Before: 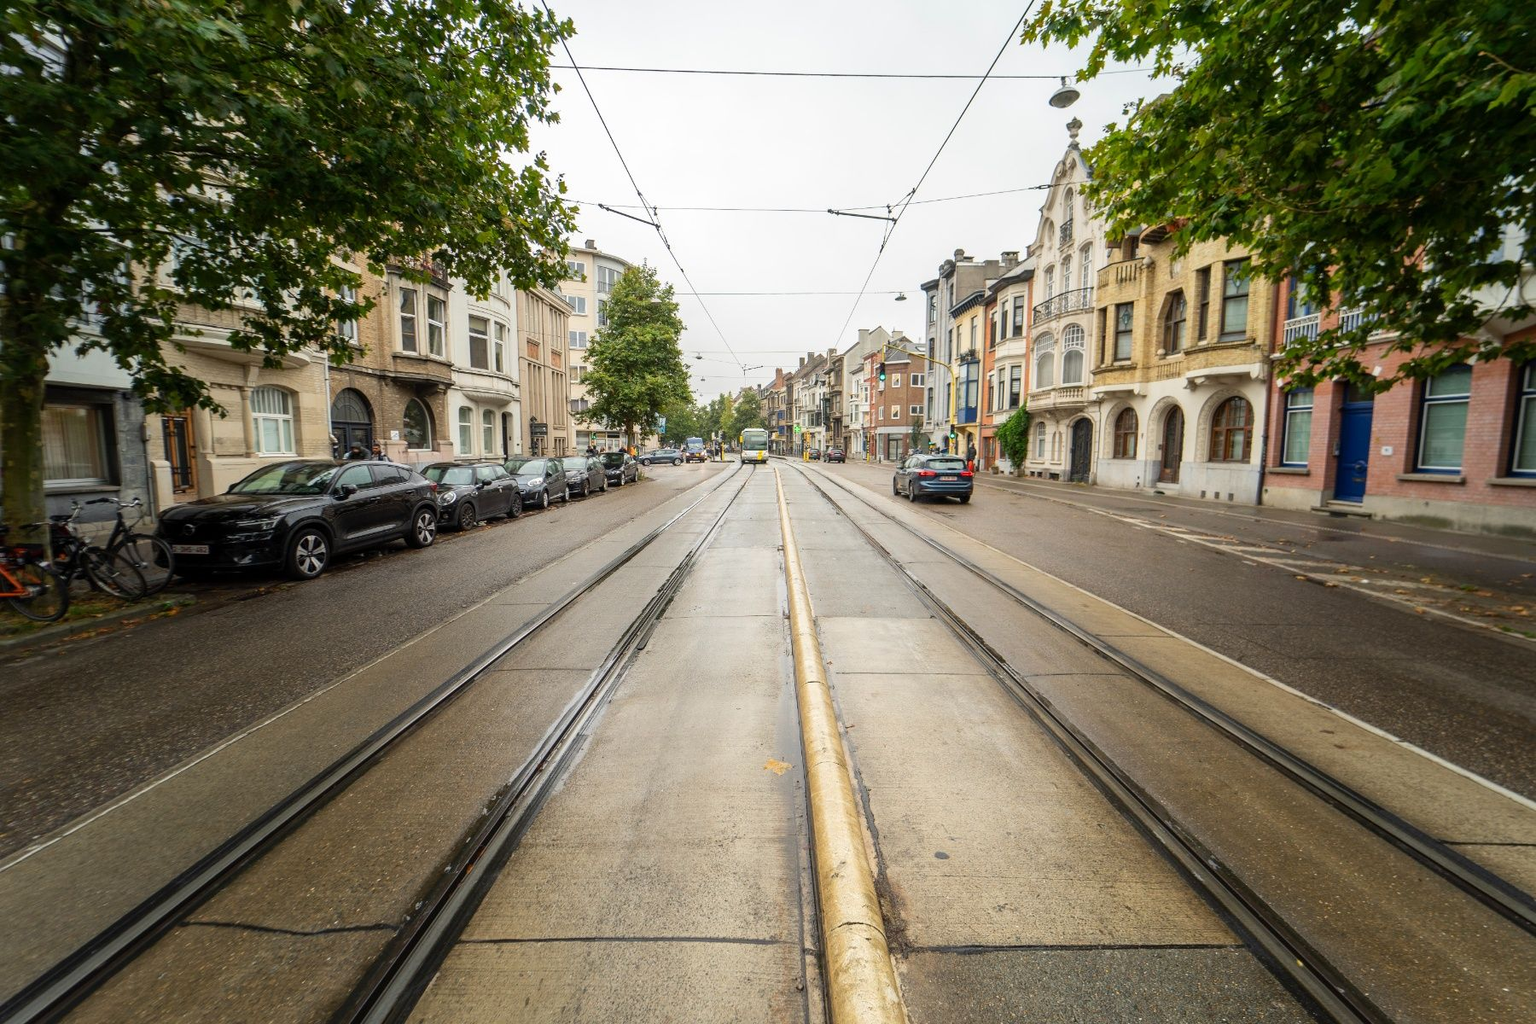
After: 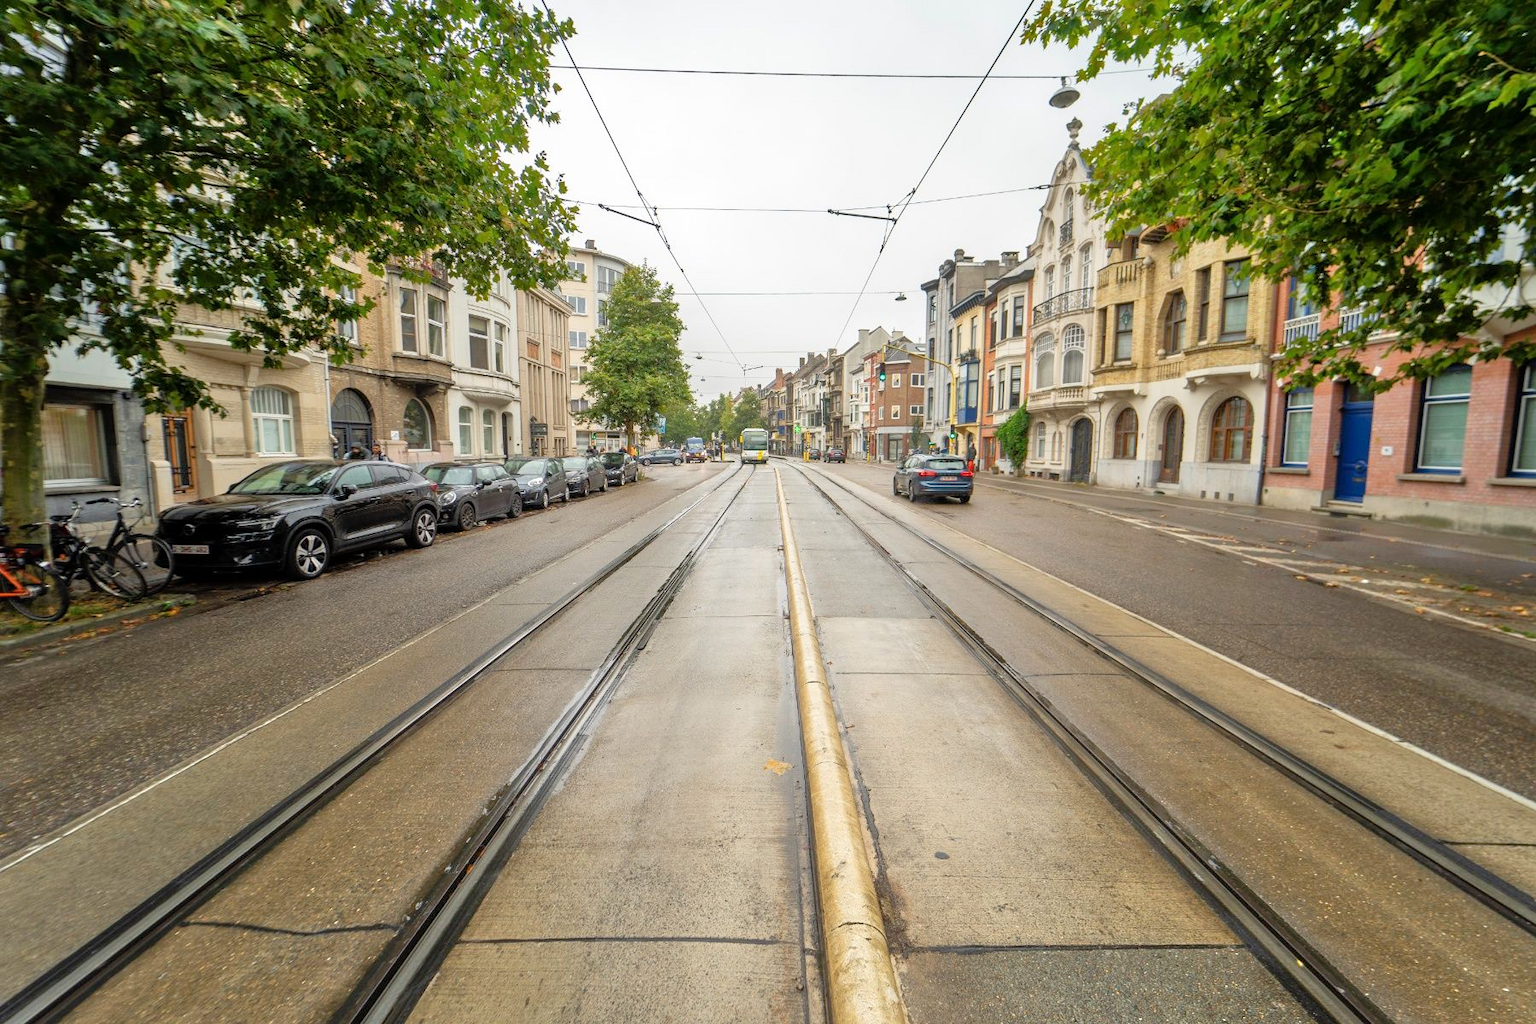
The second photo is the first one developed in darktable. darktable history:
tone equalizer: -7 EV 0.161 EV, -6 EV 0.587 EV, -5 EV 1.19 EV, -4 EV 1.32 EV, -3 EV 1.16 EV, -2 EV 0.6 EV, -1 EV 0.154 EV
